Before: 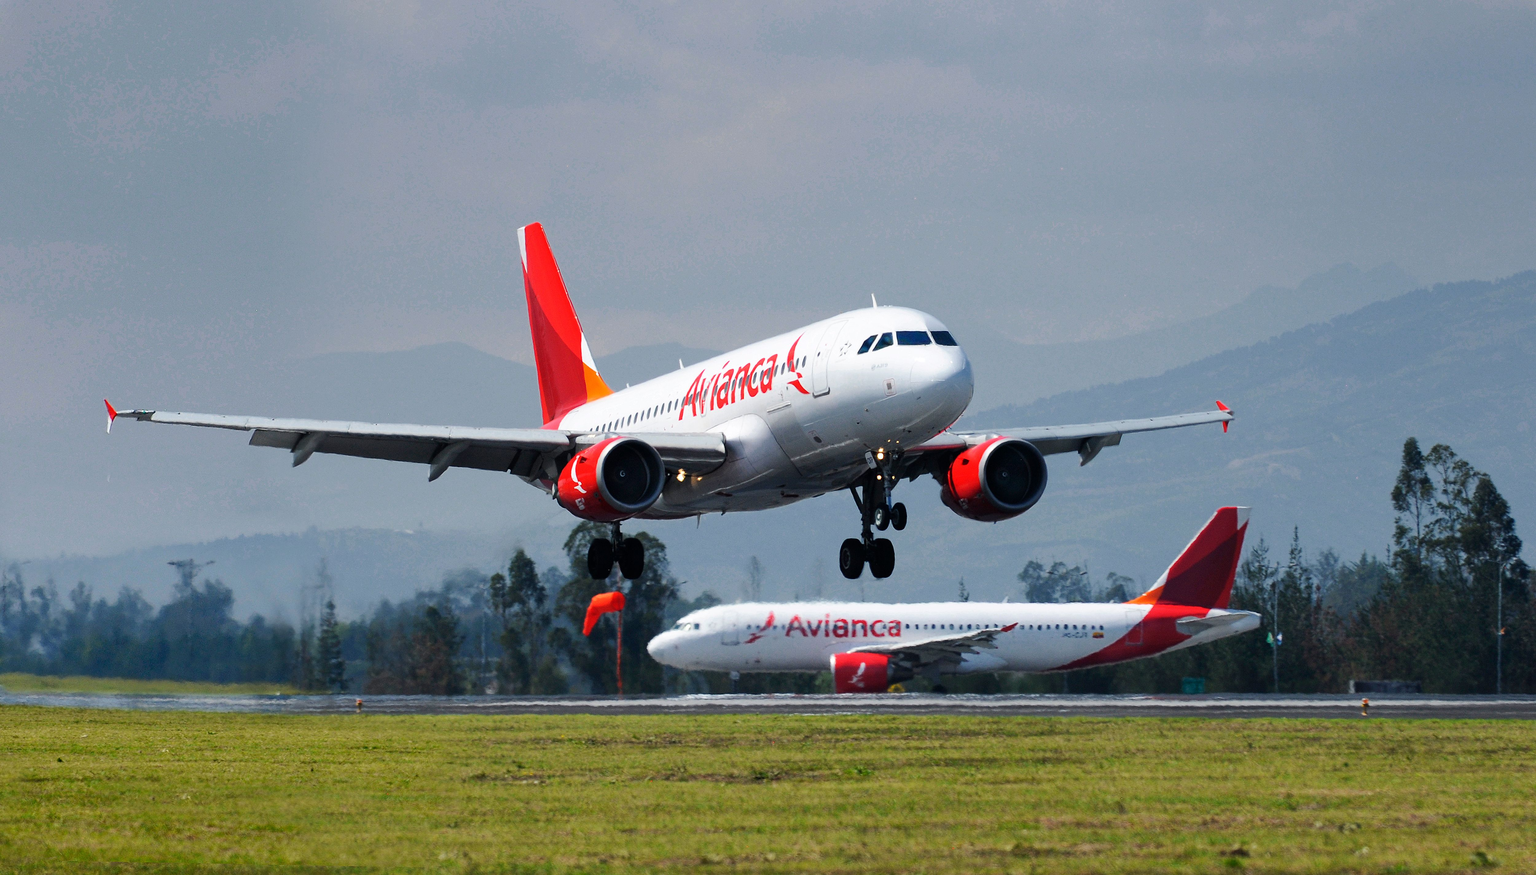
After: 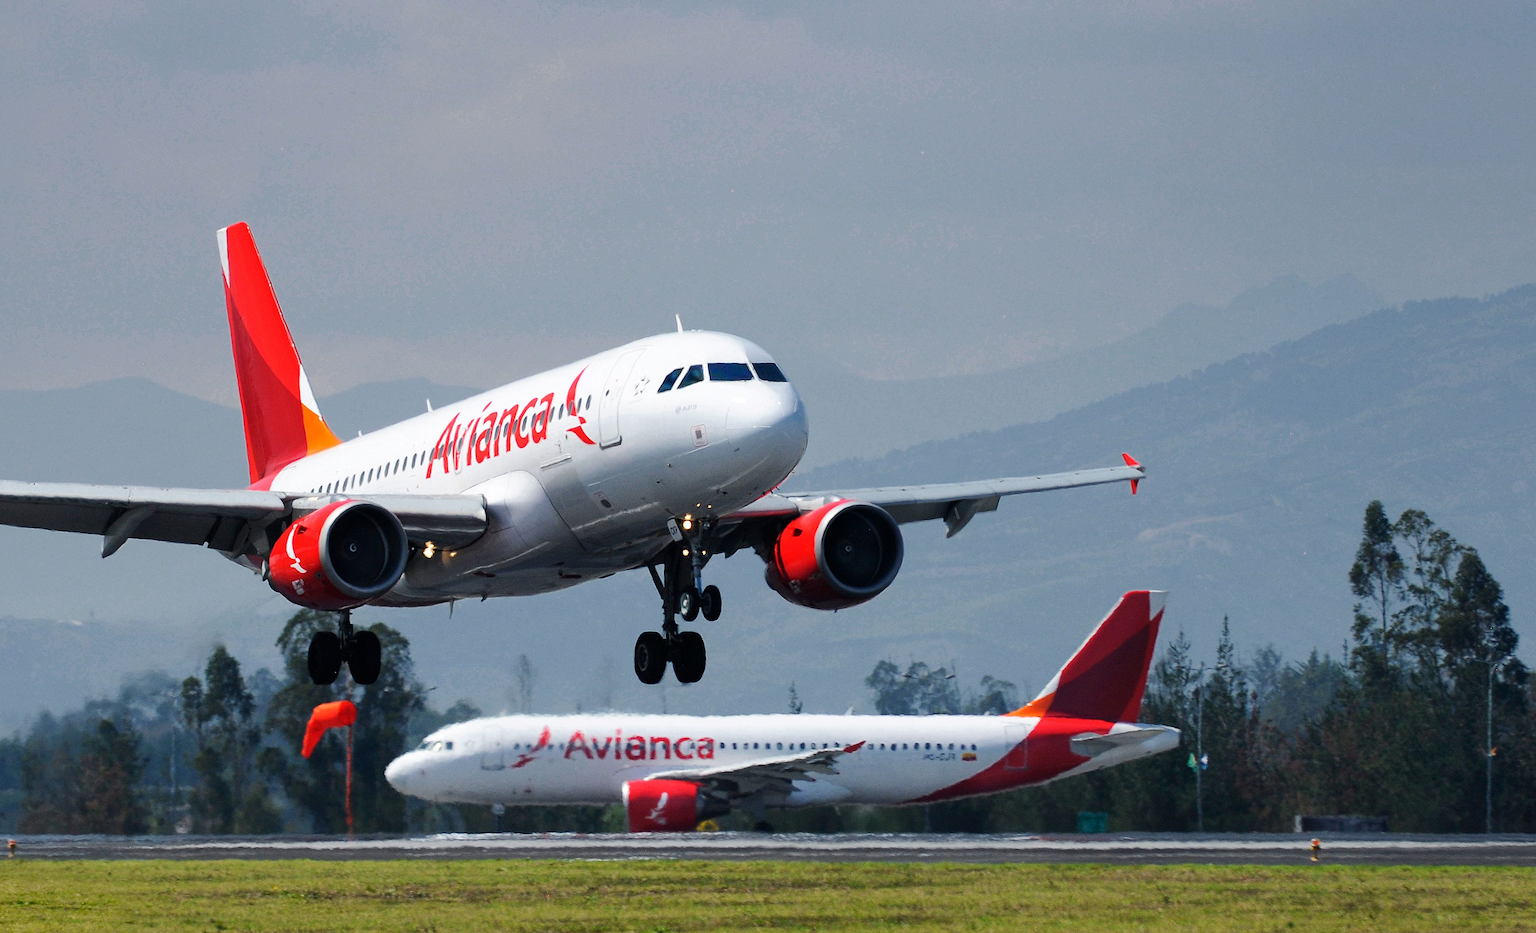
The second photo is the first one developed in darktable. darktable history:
crop: left 22.812%, top 5.895%, bottom 11.726%
